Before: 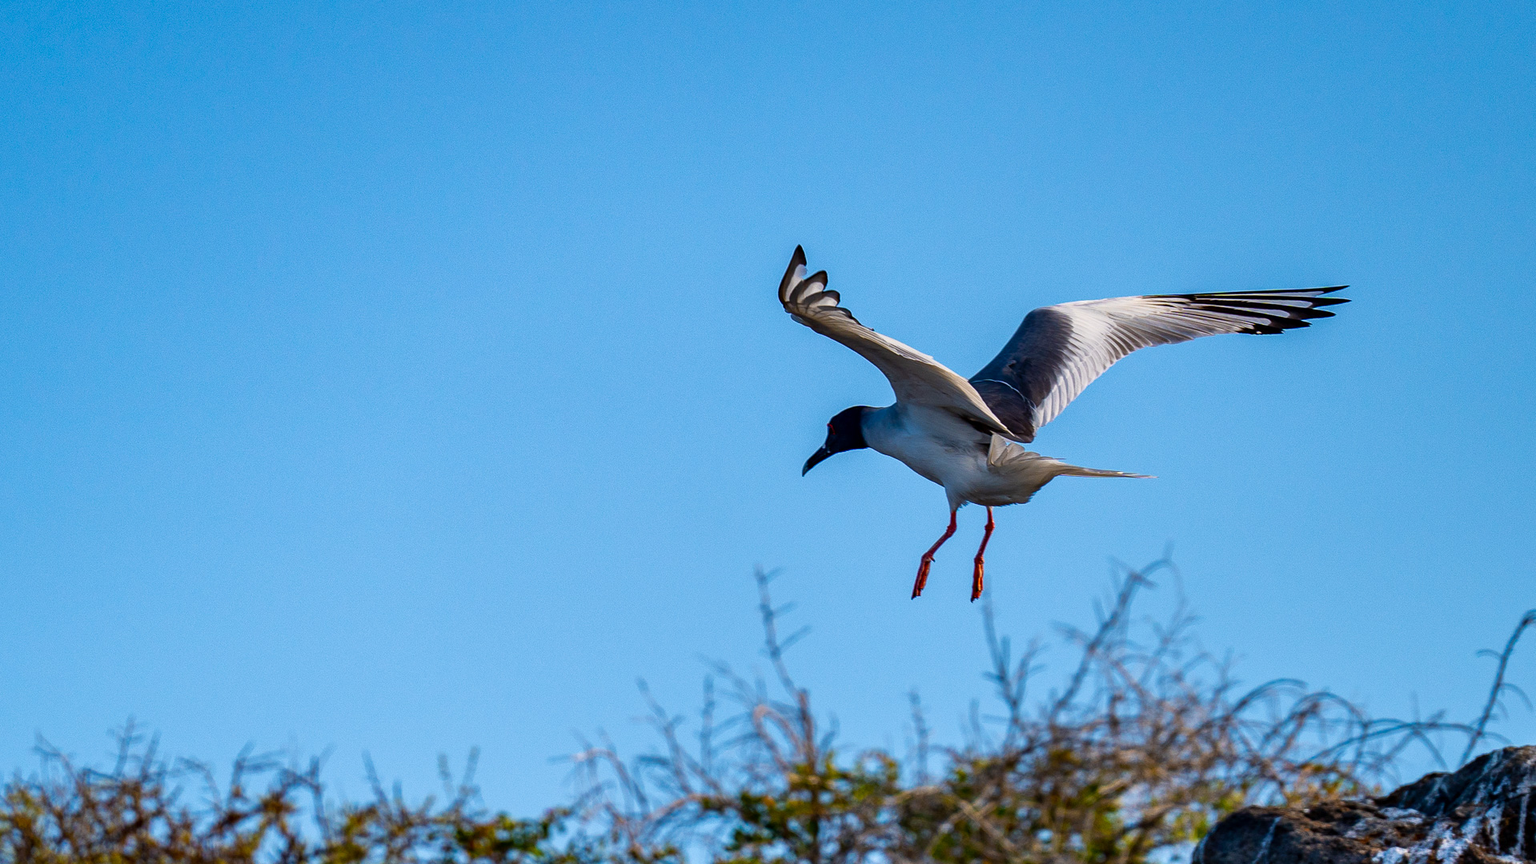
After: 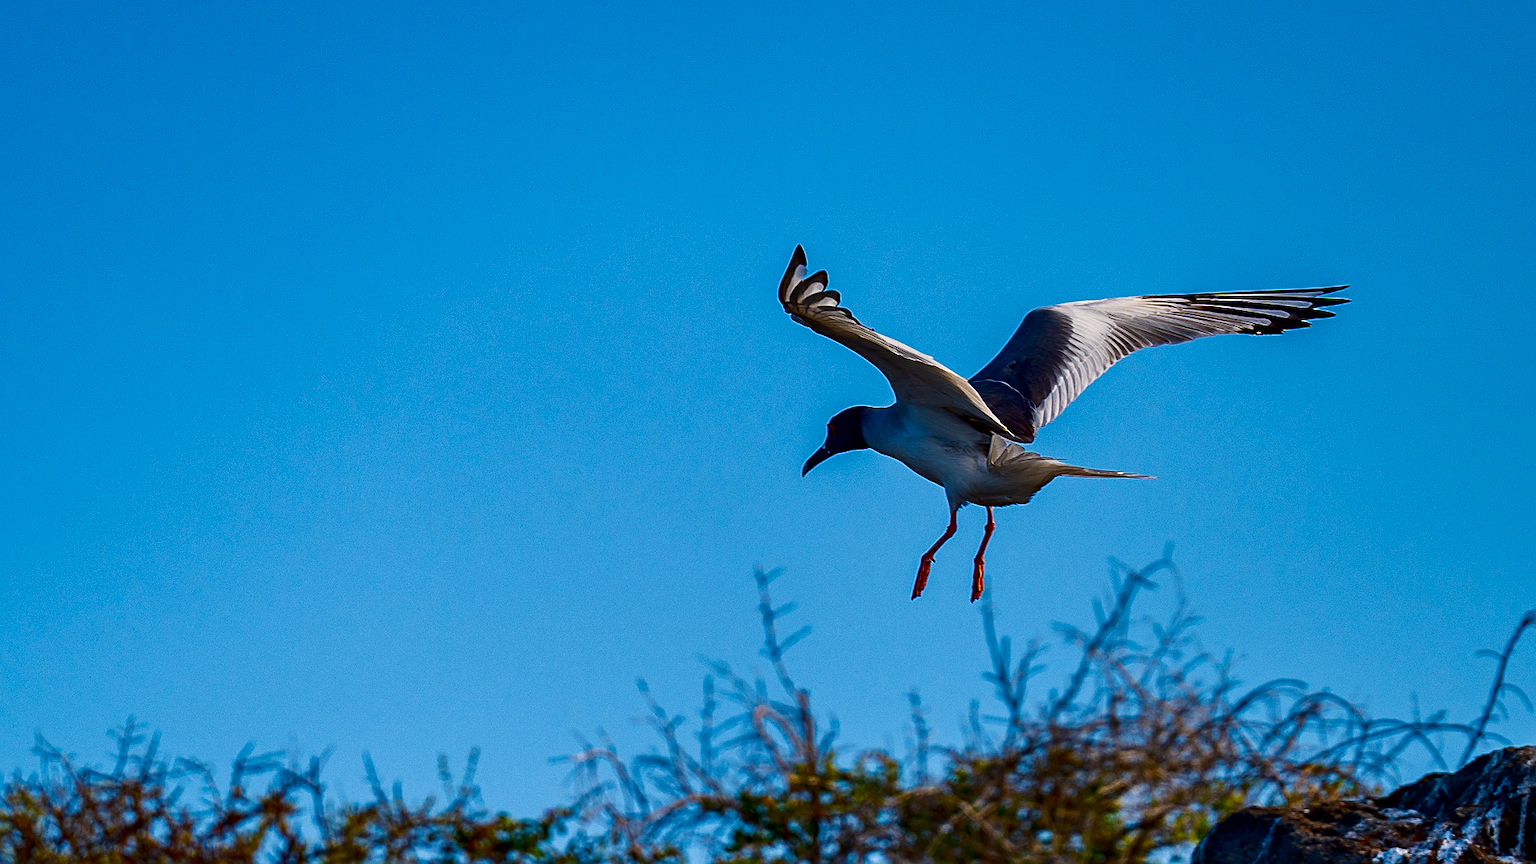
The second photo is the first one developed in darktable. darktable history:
sharpen: on, module defaults
contrast brightness saturation: brightness -0.25, saturation 0.2
